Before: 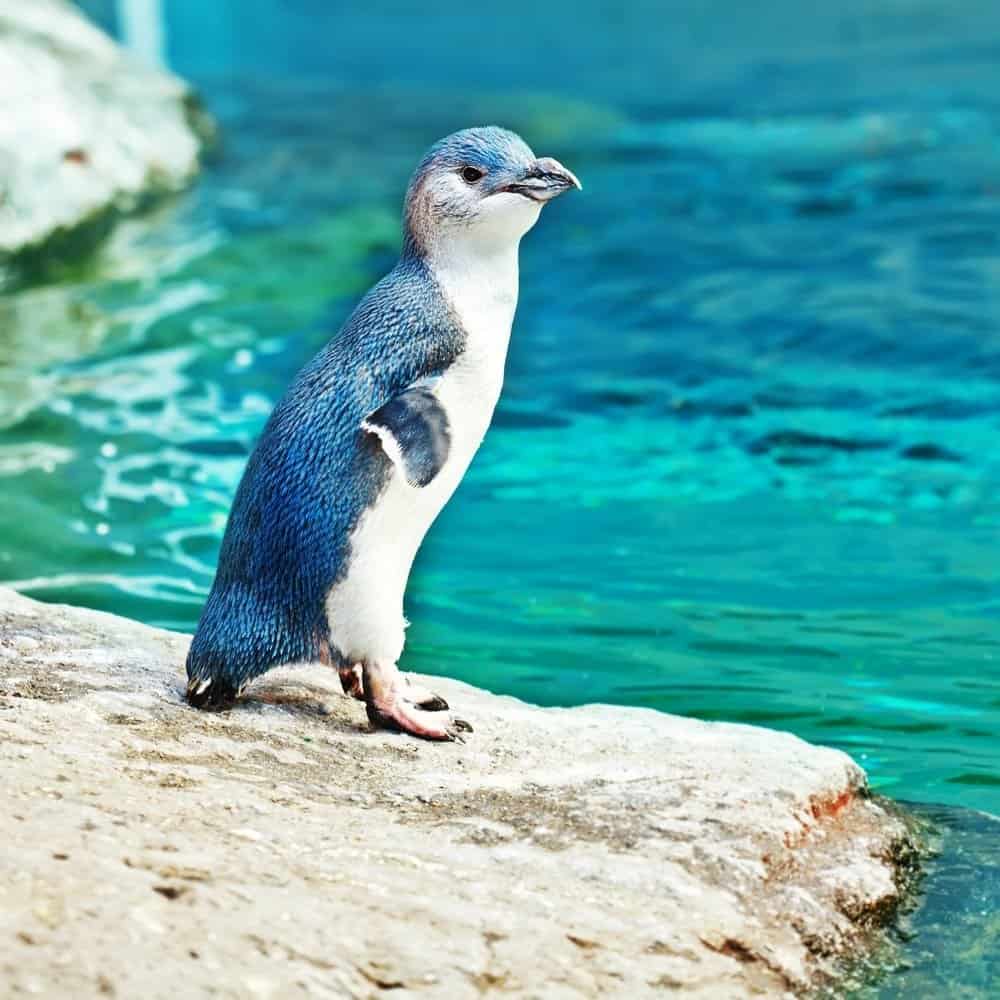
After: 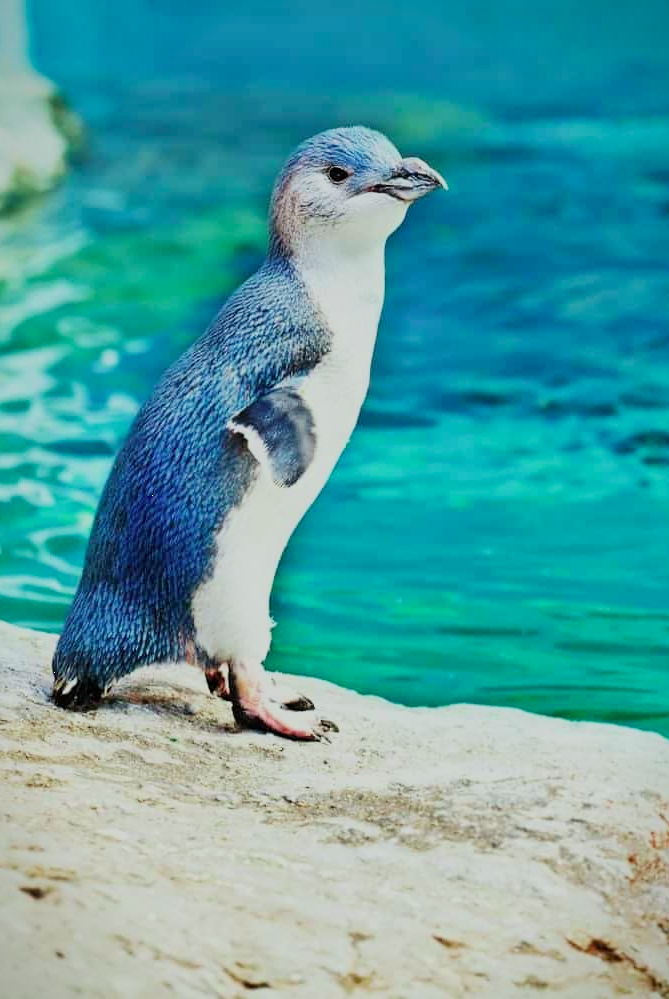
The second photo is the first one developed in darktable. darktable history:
vignetting: fall-off start 100%, fall-off radius 65.42%, saturation 0.367, automatic ratio true
color calibration: output R [0.948, 0.091, -0.04, 0], output G [-0.3, 1.384, -0.085, 0], output B [-0.108, 0.061, 1.08, 0], illuminant same as pipeline (D50), adaptation XYZ, x 0.346, y 0.358, temperature 5016.48 K, clip negative RGB from gamut false
crop and rotate: left 13.491%, right 19.569%
filmic rgb: black relative exposure -16 EV, white relative exposure 6.17 EV, threshold 2.94 EV, hardness 5.22, color science v4 (2020), enable highlight reconstruction true
